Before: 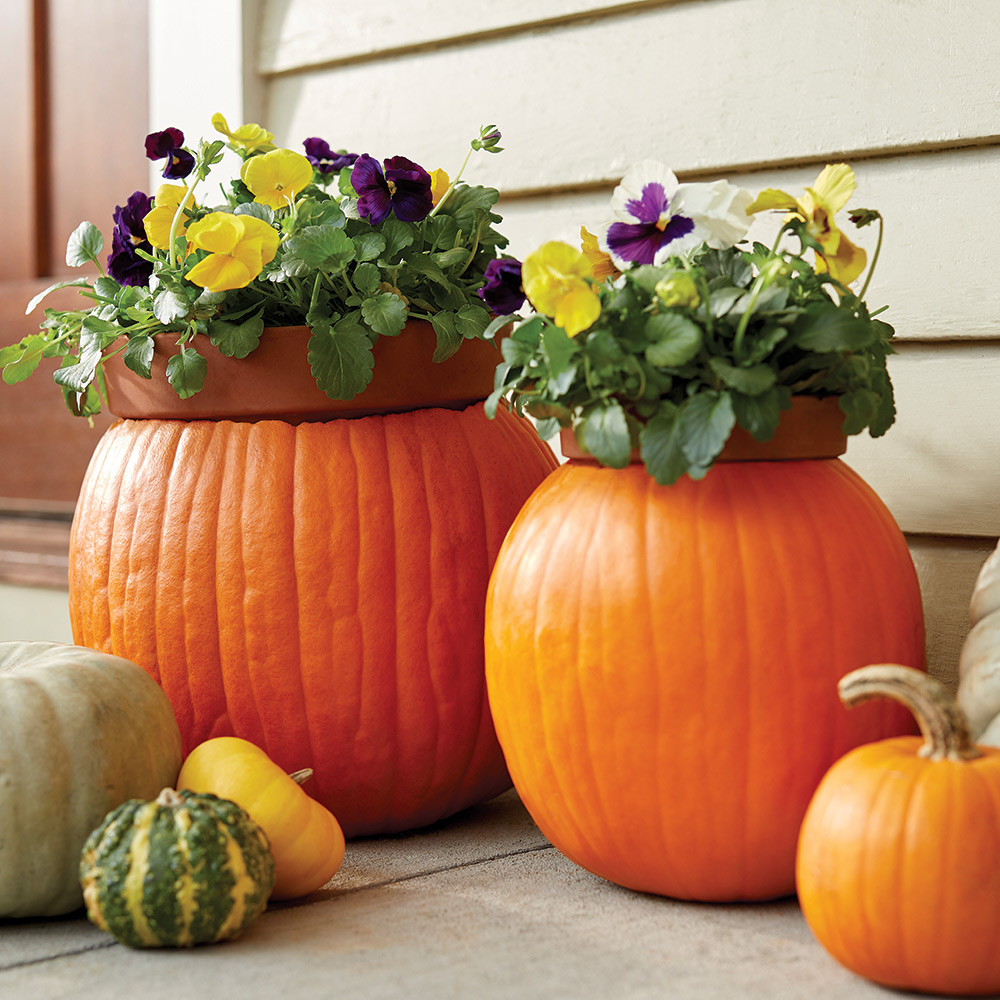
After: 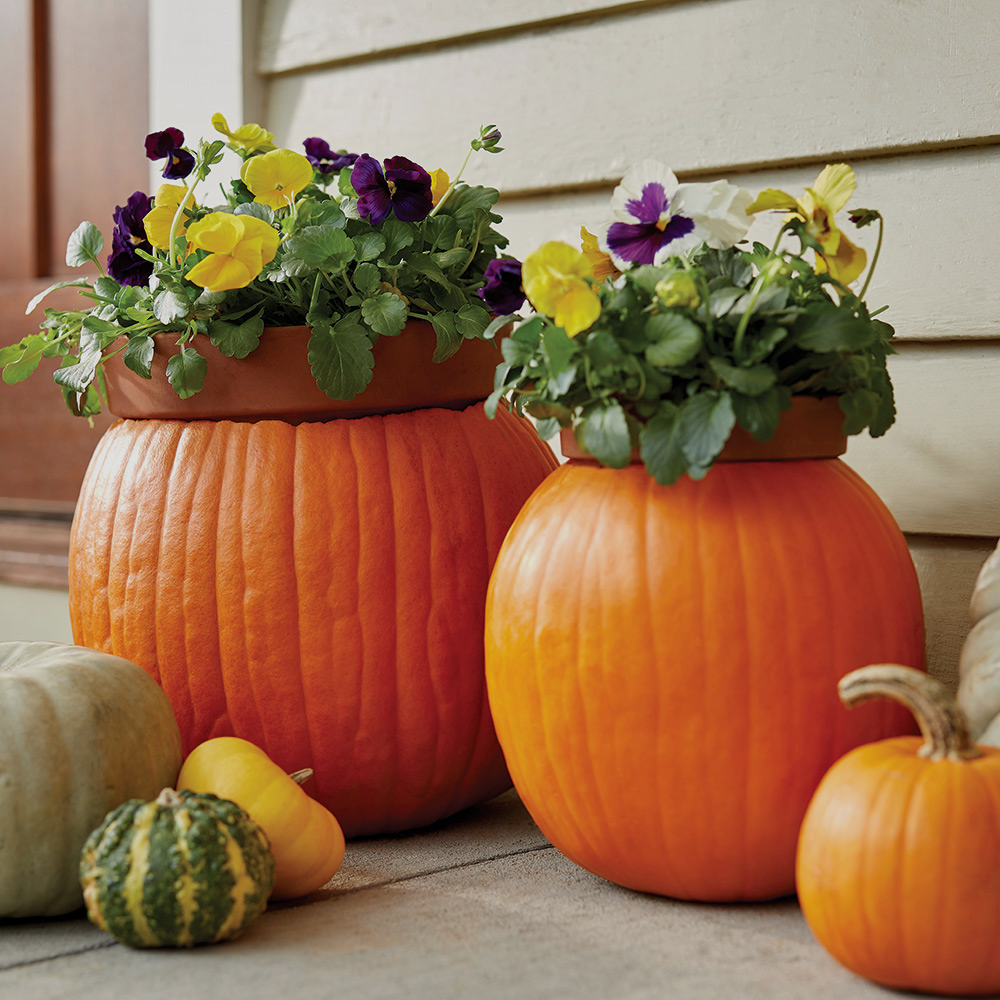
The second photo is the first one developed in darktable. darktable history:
exposure: exposure -0.417 EV, compensate exposure bias true, compensate highlight preservation false
shadows and highlights: soften with gaussian
